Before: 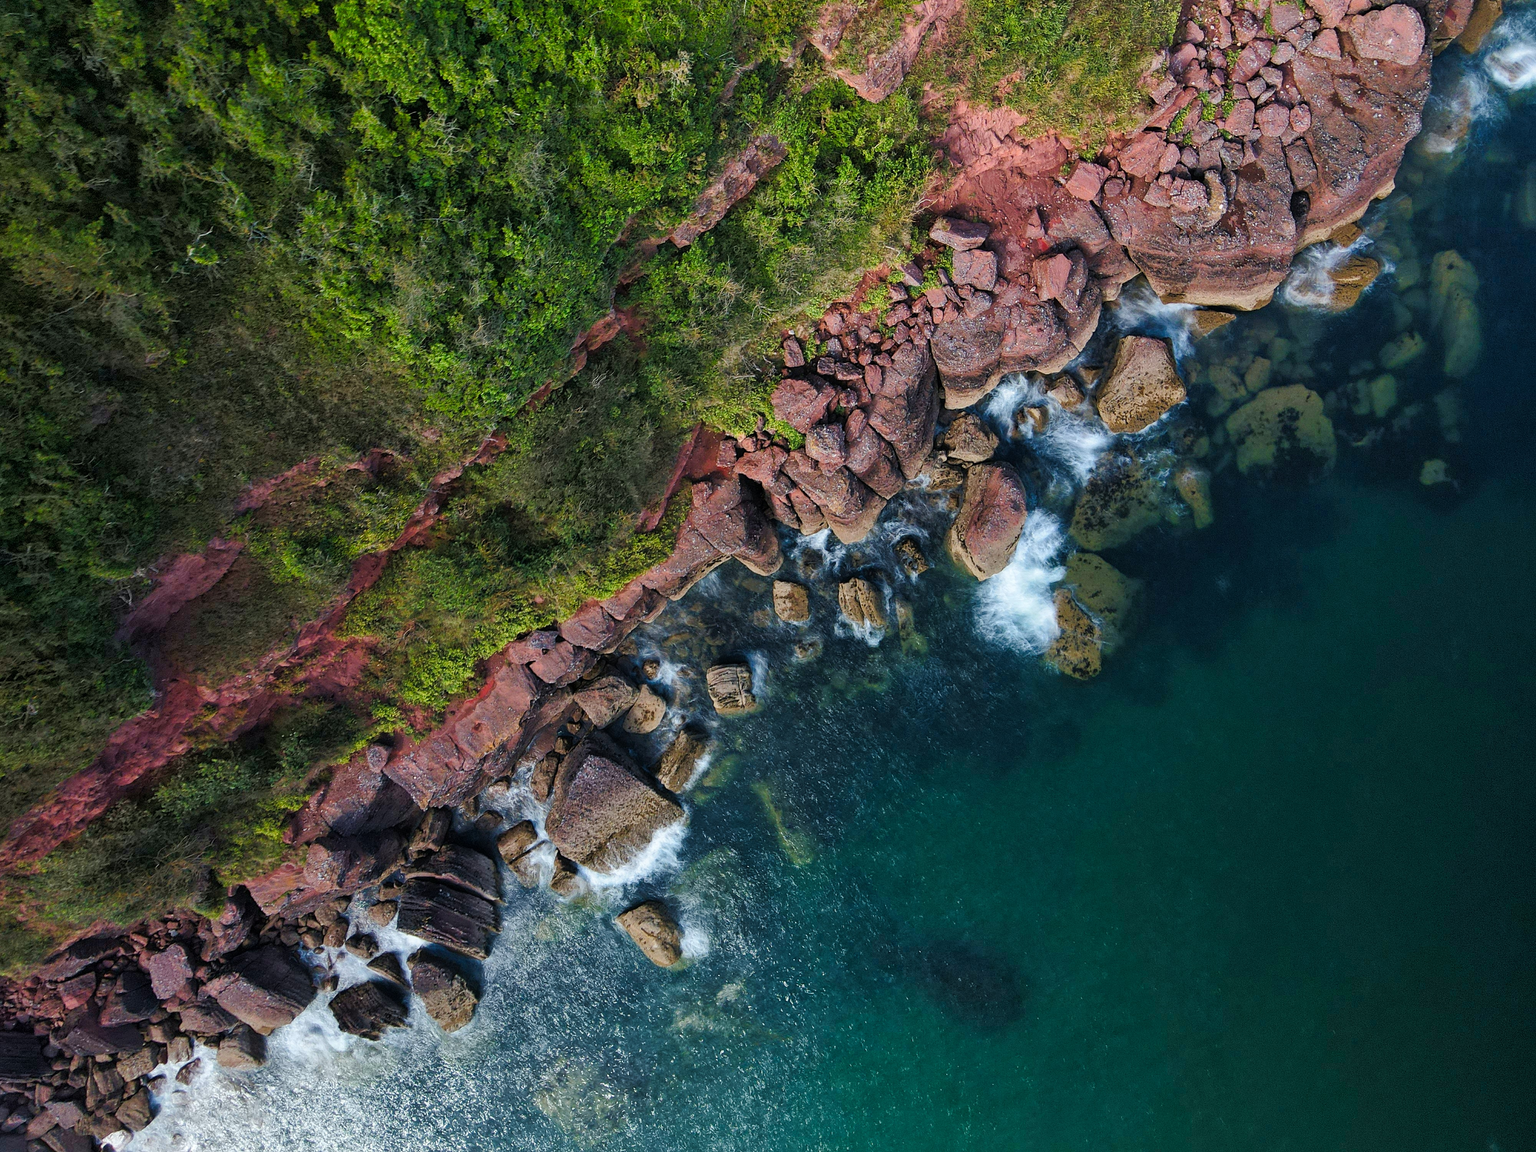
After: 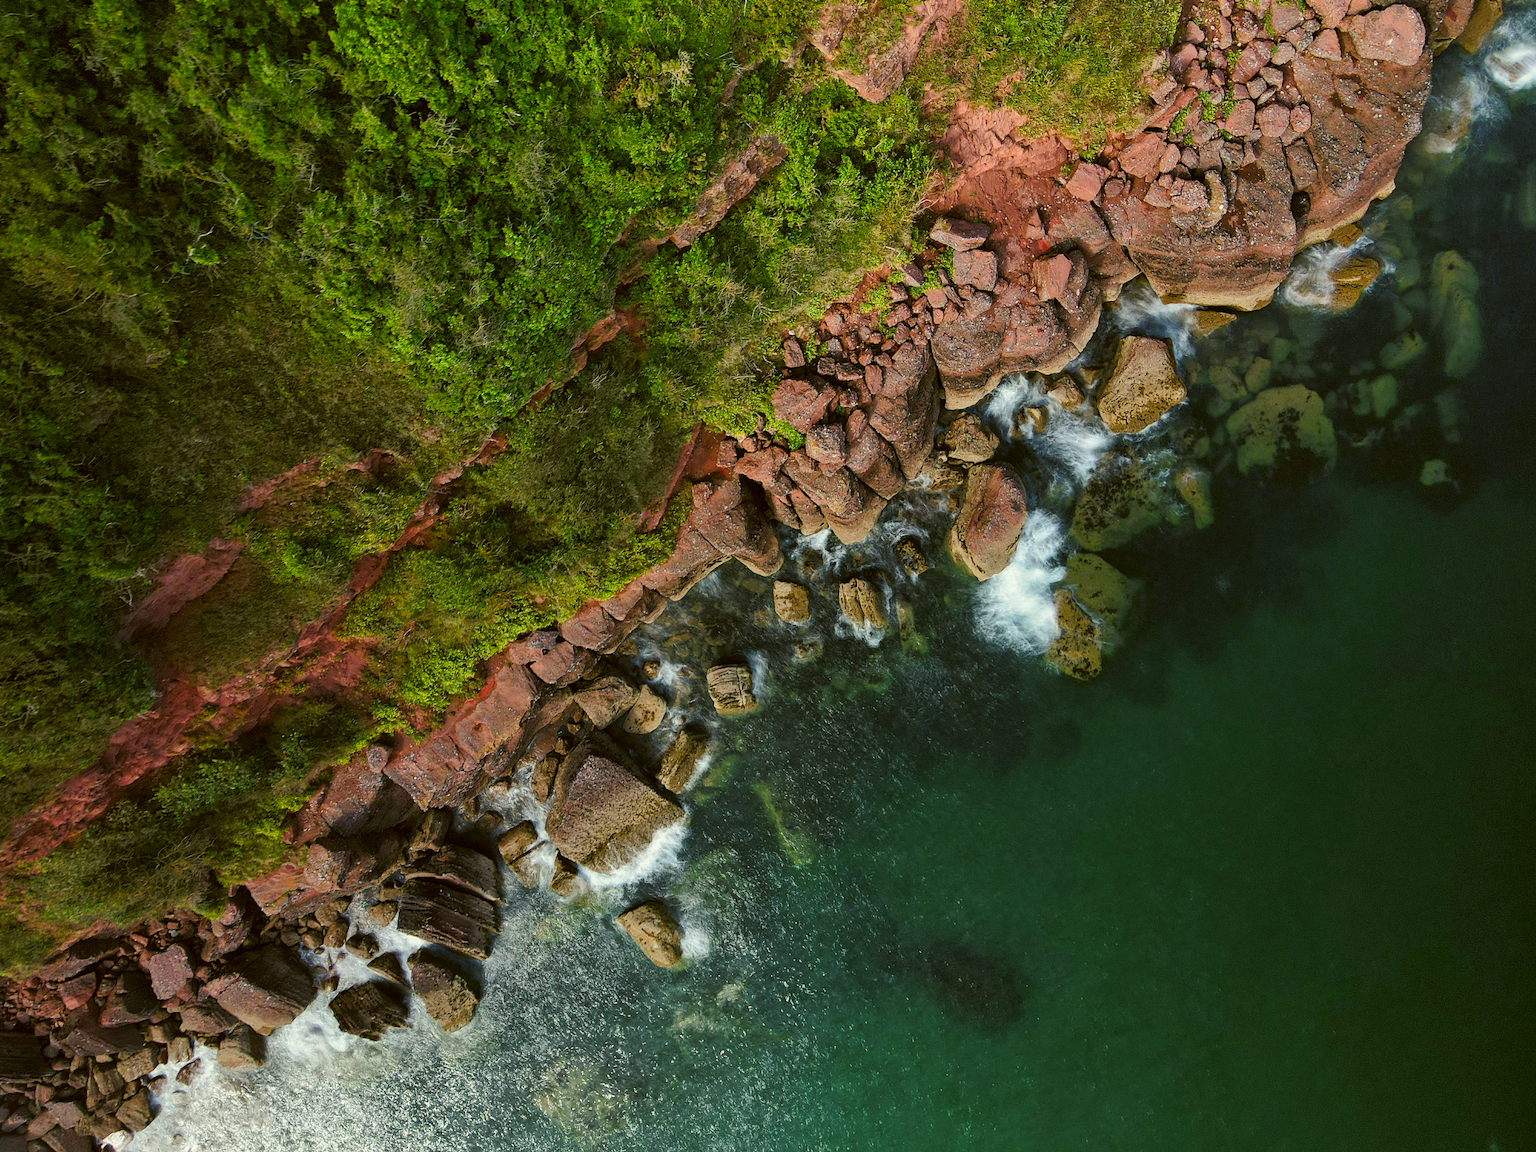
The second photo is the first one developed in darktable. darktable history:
color correction: highlights a* -1.4, highlights b* 10.04, shadows a* 0.333, shadows b* 20.01
